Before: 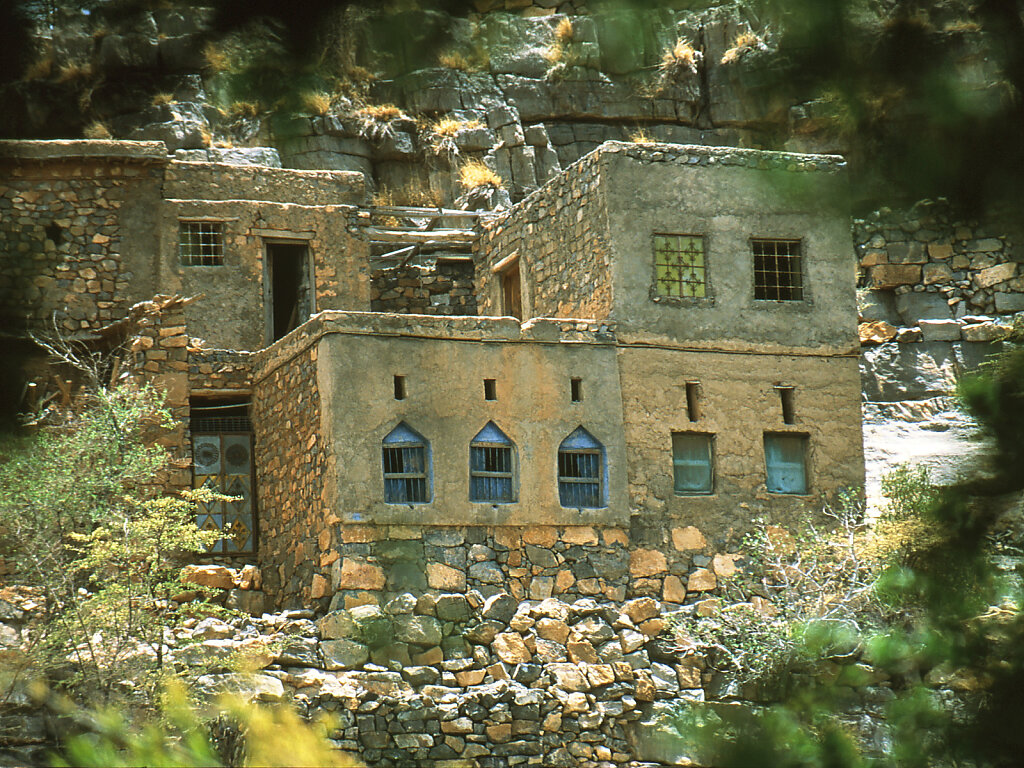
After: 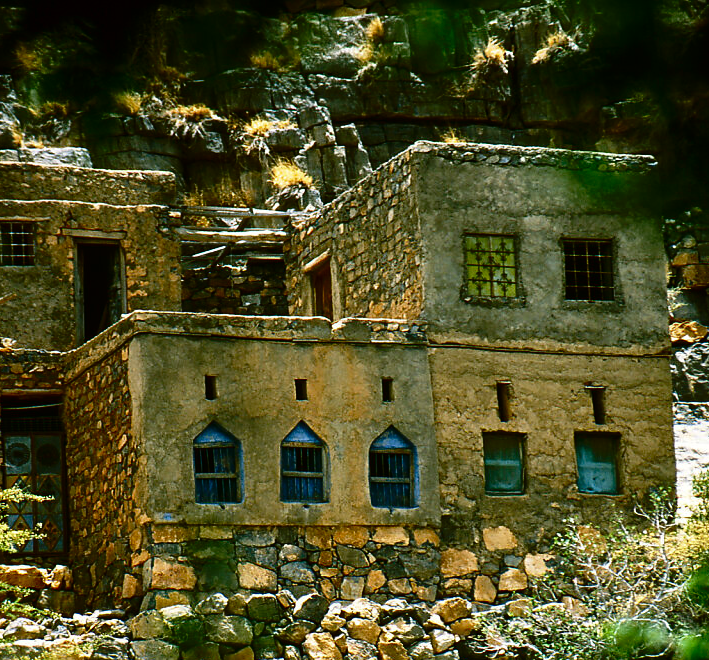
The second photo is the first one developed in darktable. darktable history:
crop: left 18.479%, right 12.2%, bottom 13.971%
base curve: curves: ch0 [(0, 0) (0.073, 0.04) (0.157, 0.139) (0.492, 0.492) (0.758, 0.758) (1, 1)], preserve colors none
contrast brightness saturation: contrast 0.13, brightness -0.24, saturation 0.14
